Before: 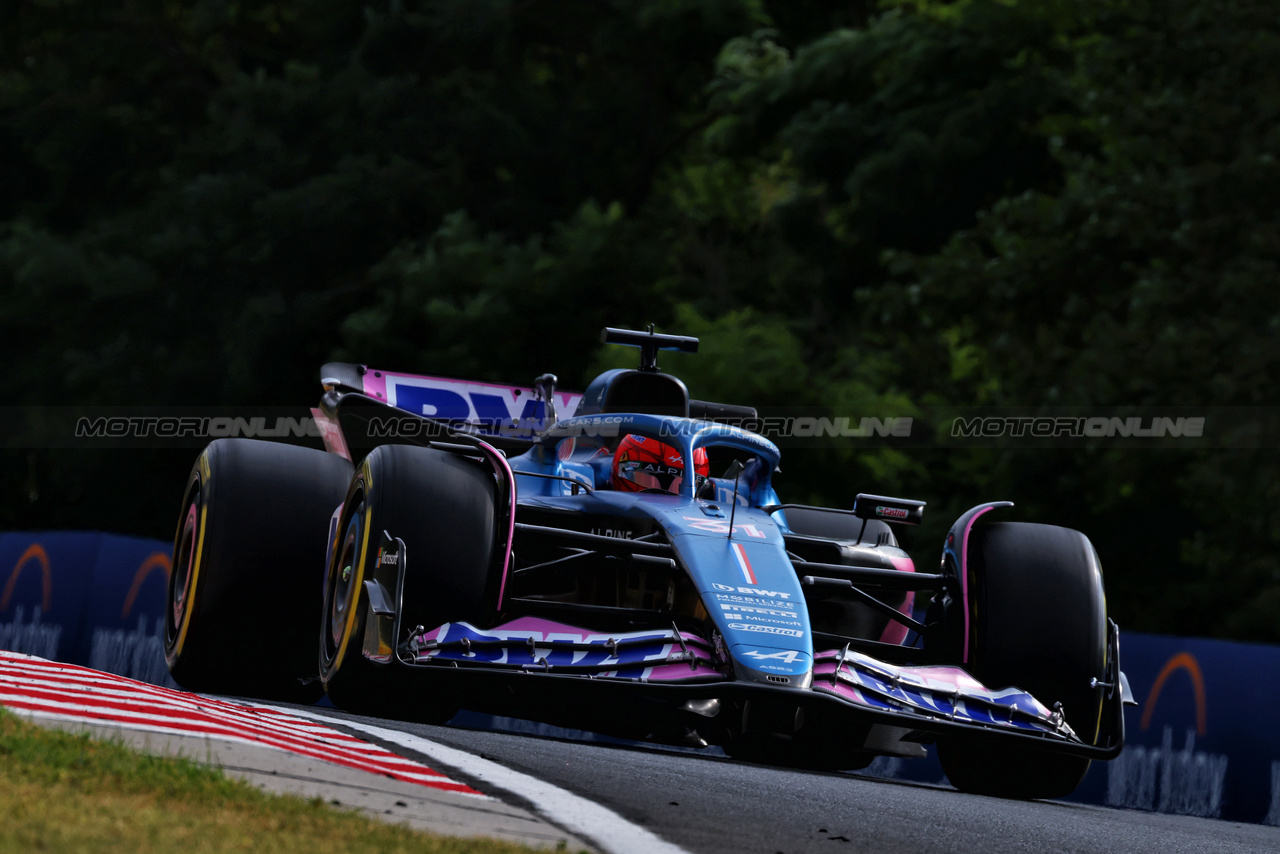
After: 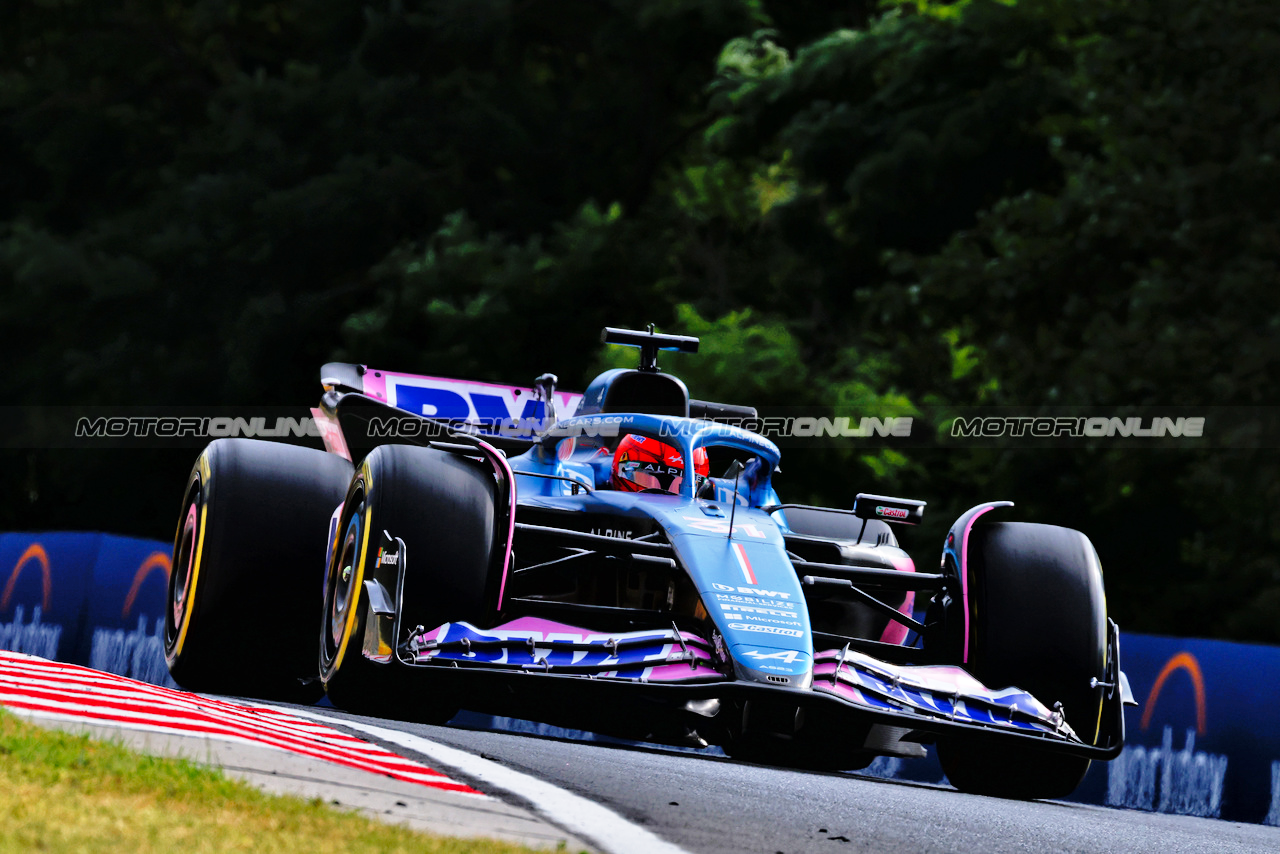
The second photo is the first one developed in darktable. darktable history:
tone equalizer: -7 EV 0.153 EV, -6 EV 0.627 EV, -5 EV 1.14 EV, -4 EV 1.29 EV, -3 EV 1.16 EV, -2 EV 0.6 EV, -1 EV 0.16 EV
base curve: curves: ch0 [(0, 0) (0.028, 0.03) (0.121, 0.232) (0.46, 0.748) (0.859, 0.968) (1, 1)], preserve colors none
